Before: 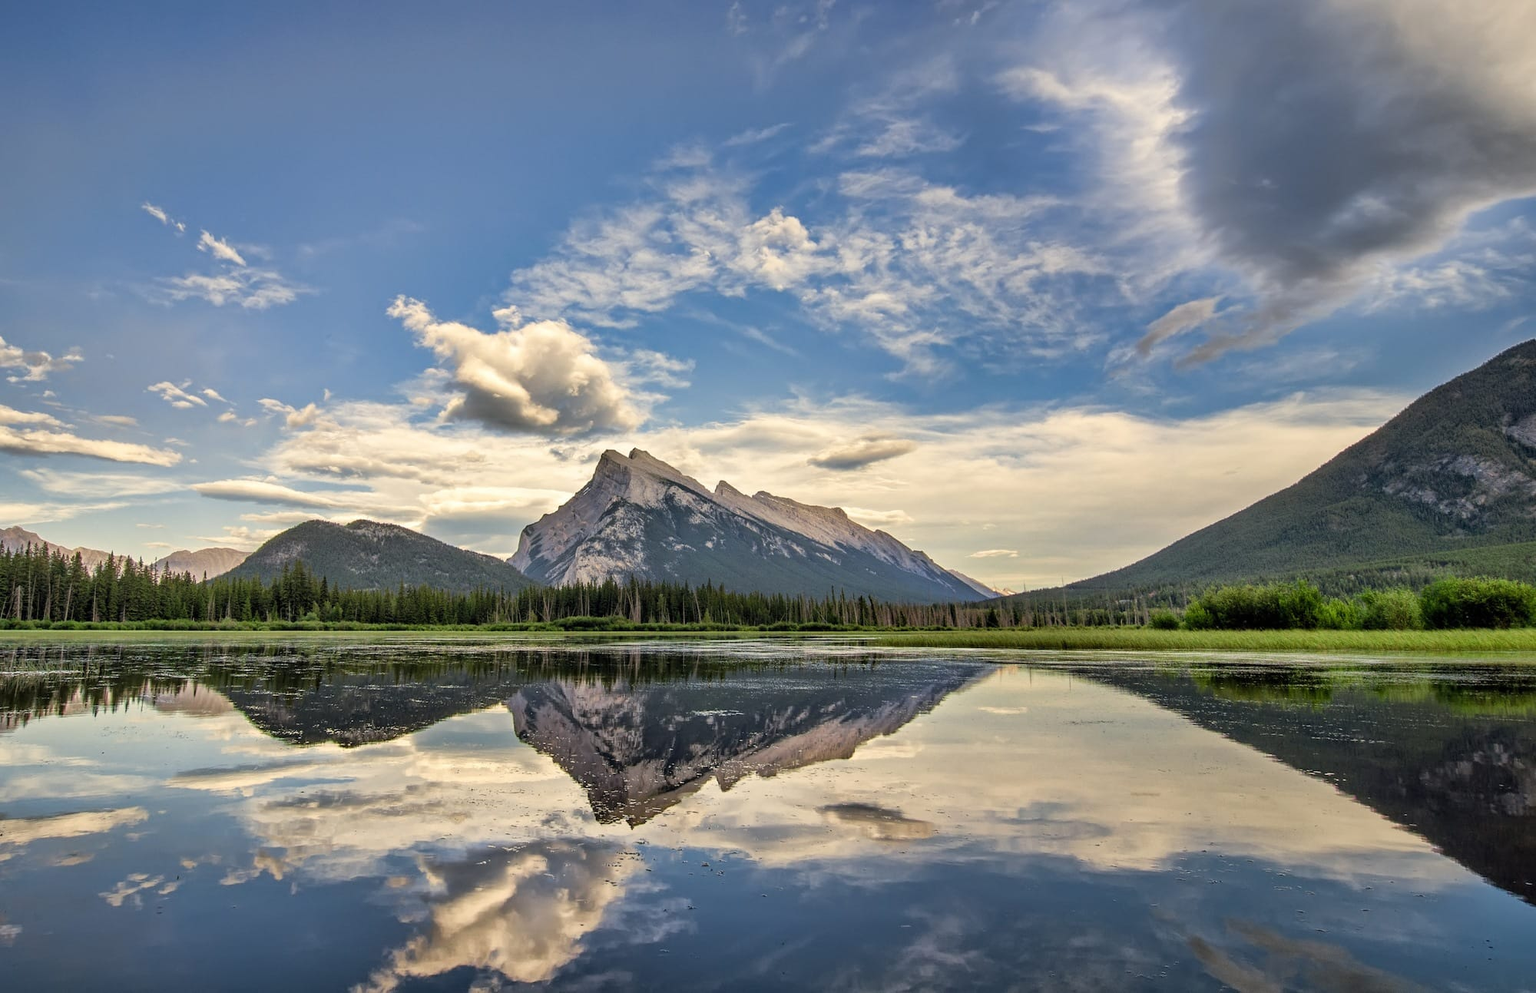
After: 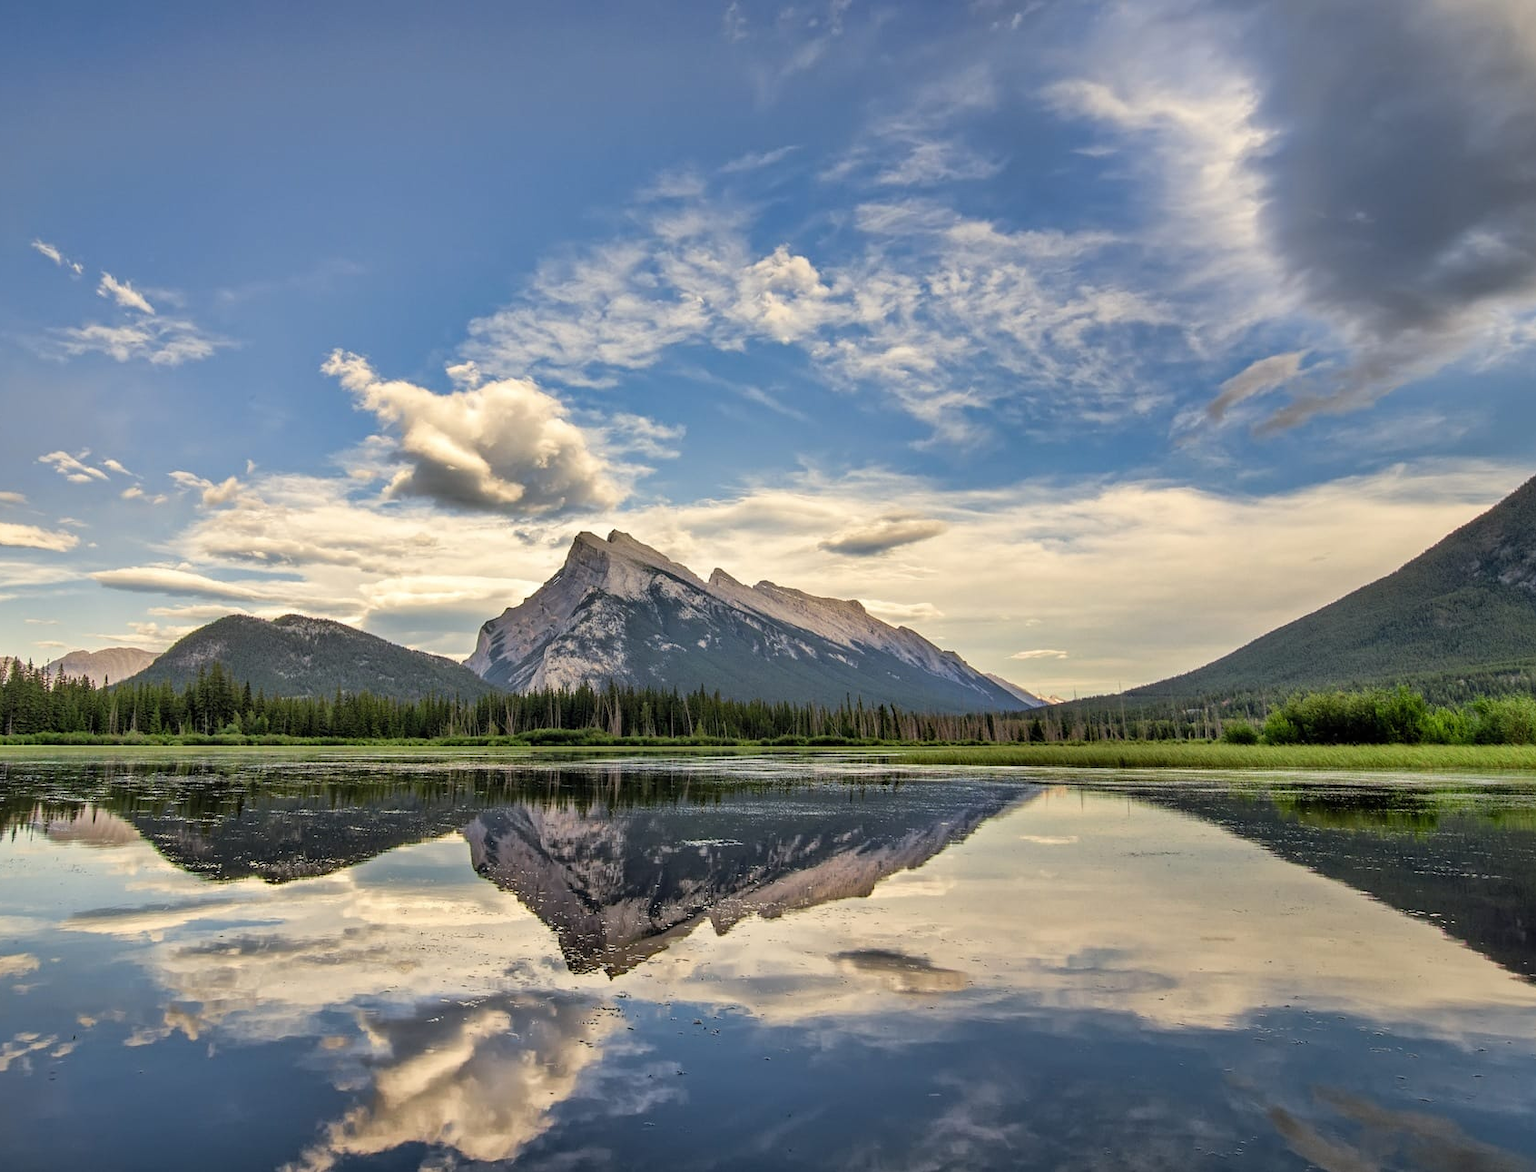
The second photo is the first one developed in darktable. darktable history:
tone equalizer: edges refinement/feathering 500, mask exposure compensation -1.57 EV, preserve details guided filter
crop: left 7.502%, right 7.849%
